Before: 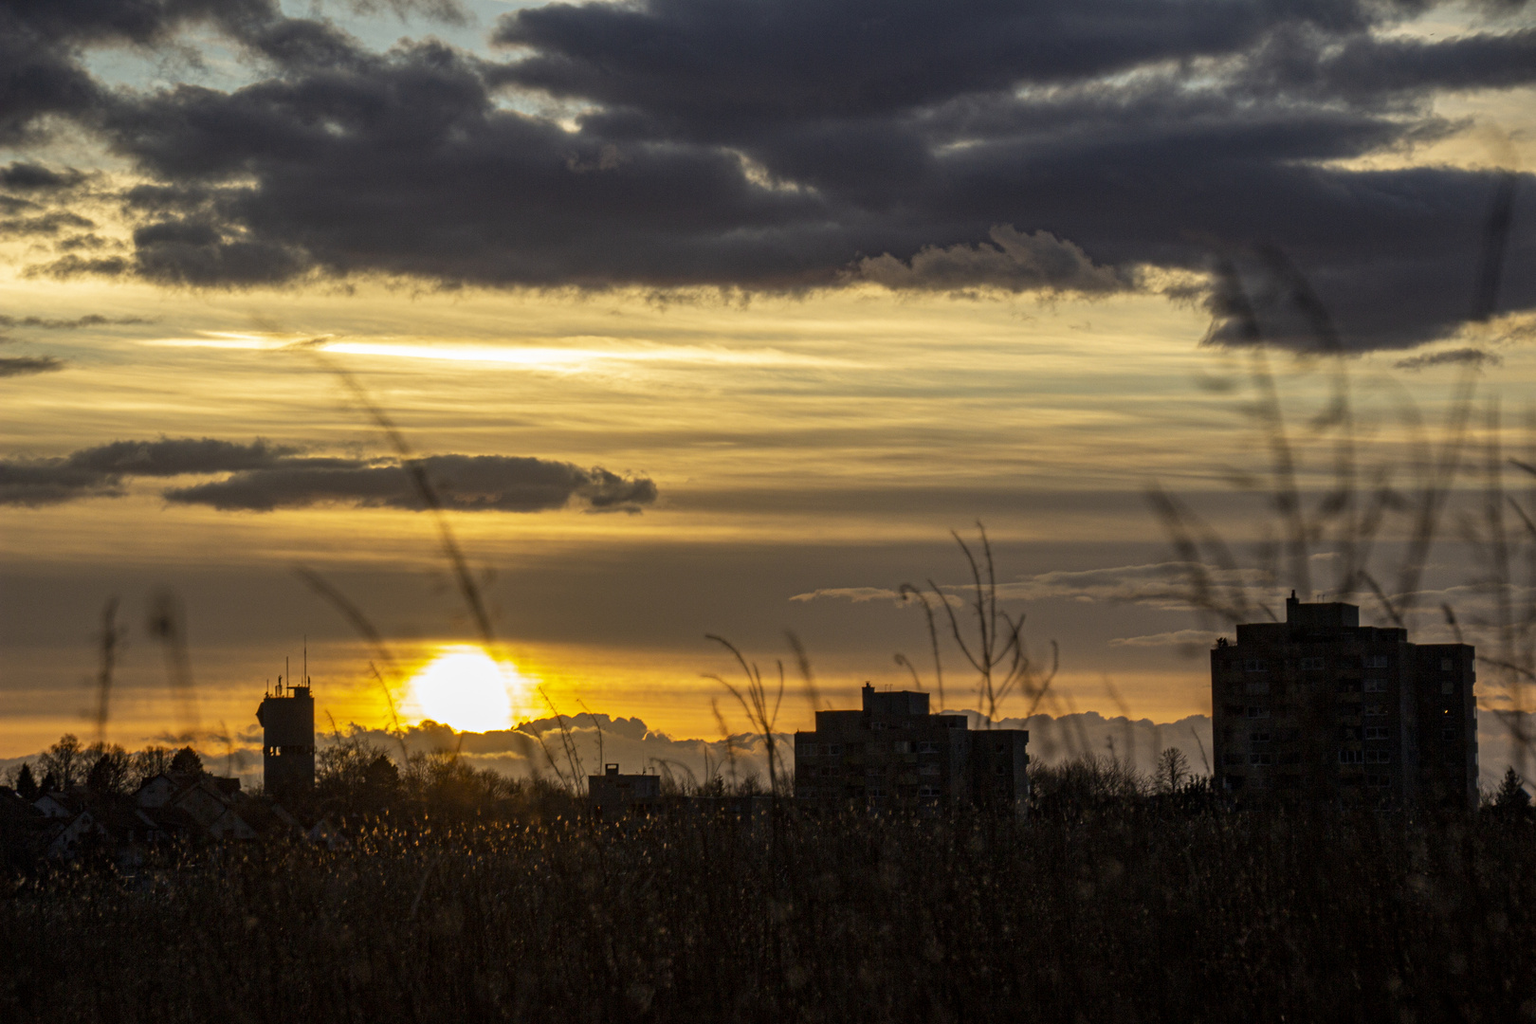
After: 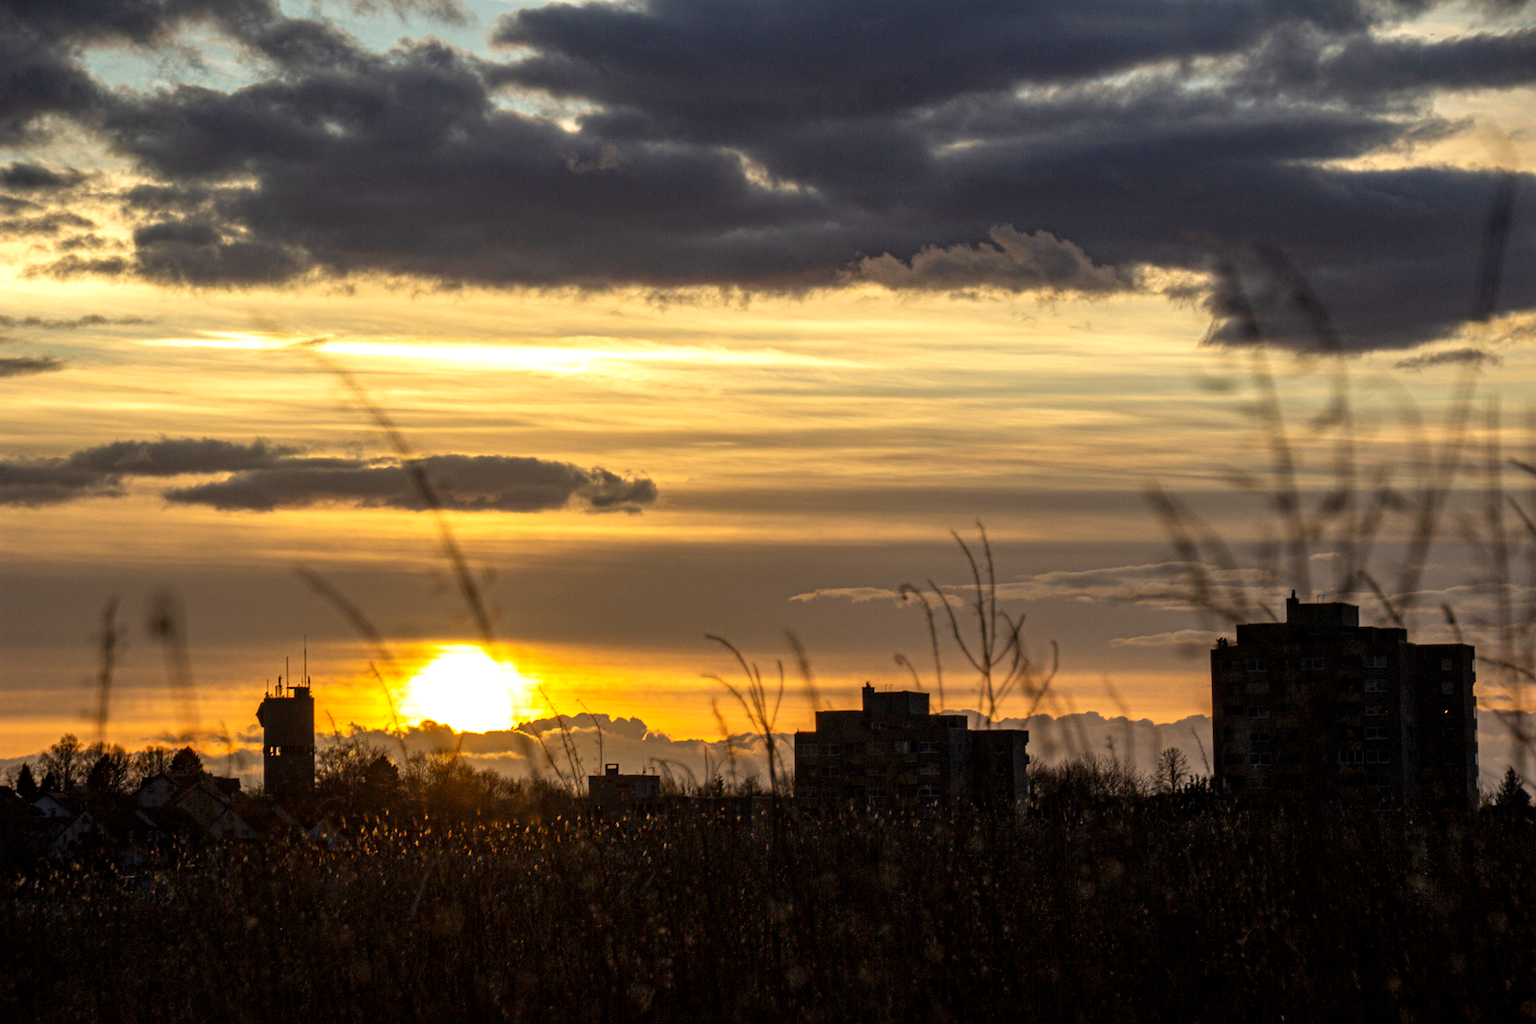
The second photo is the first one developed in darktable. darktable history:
exposure: exposure 0.379 EV, compensate highlight preservation false
